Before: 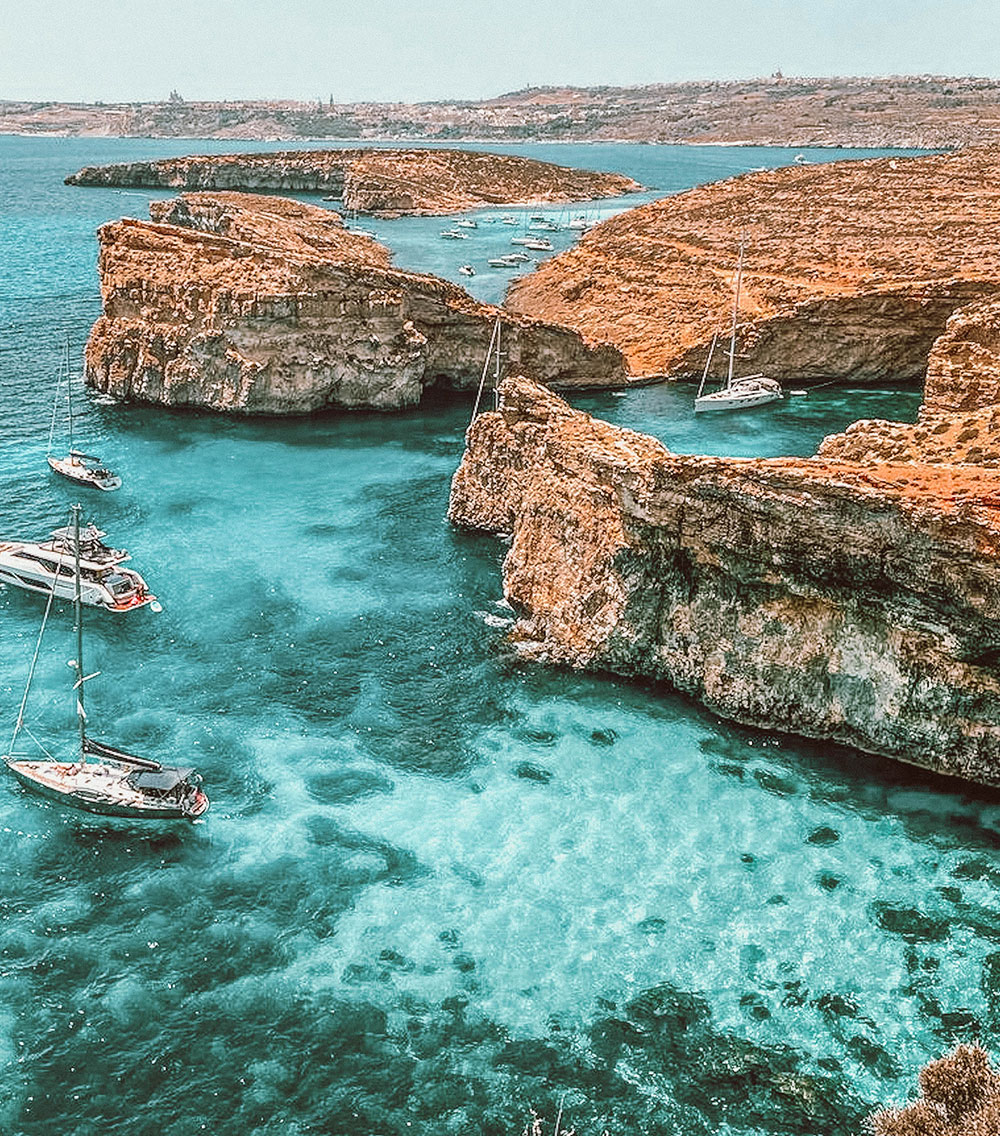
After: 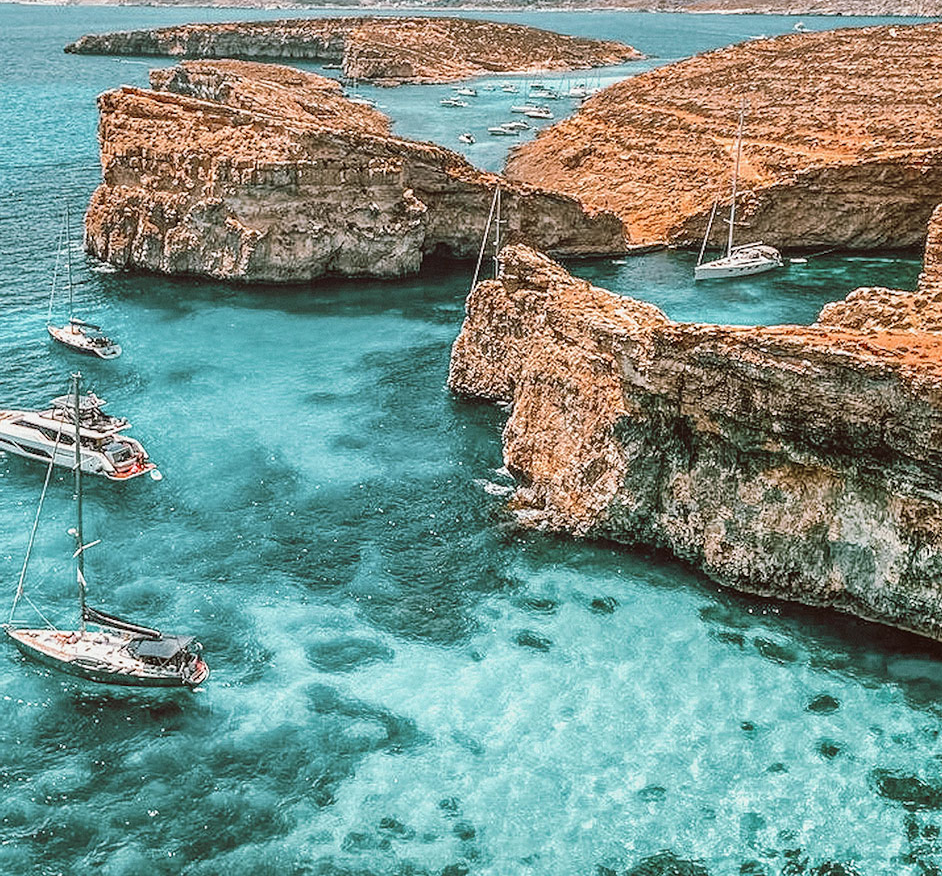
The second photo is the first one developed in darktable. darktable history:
contrast brightness saturation: saturation -0.04
crop and rotate: angle 0.03°, top 11.643%, right 5.651%, bottom 11.189%
